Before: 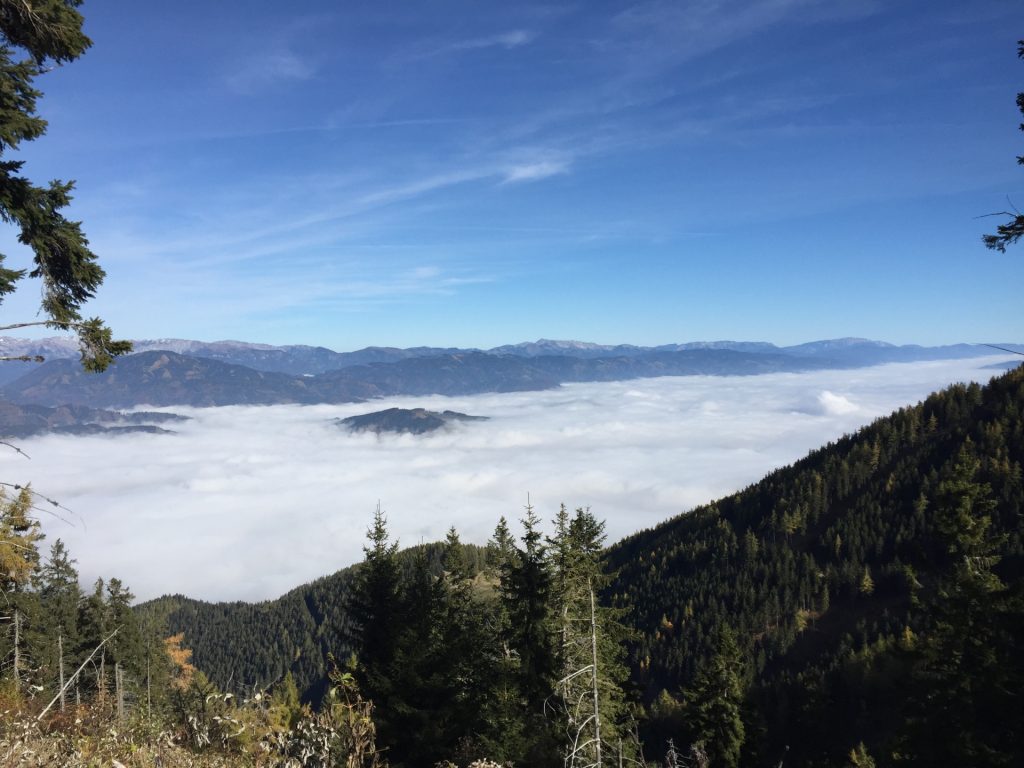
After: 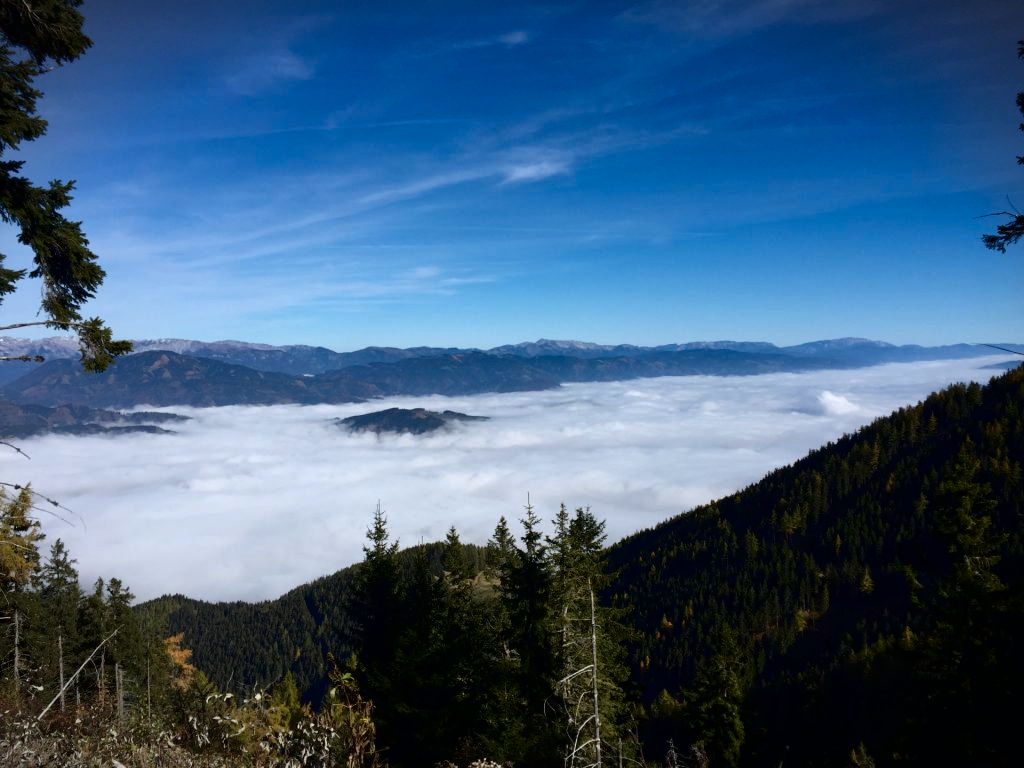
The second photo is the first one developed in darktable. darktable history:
contrast brightness saturation: contrast 0.101, brightness -0.26, saturation 0.139
vignetting: fall-off start 100.95%, width/height ratio 1.303
color correction: highlights a* -0.147, highlights b* -5.82, shadows a* -0.141, shadows b* -0.143
